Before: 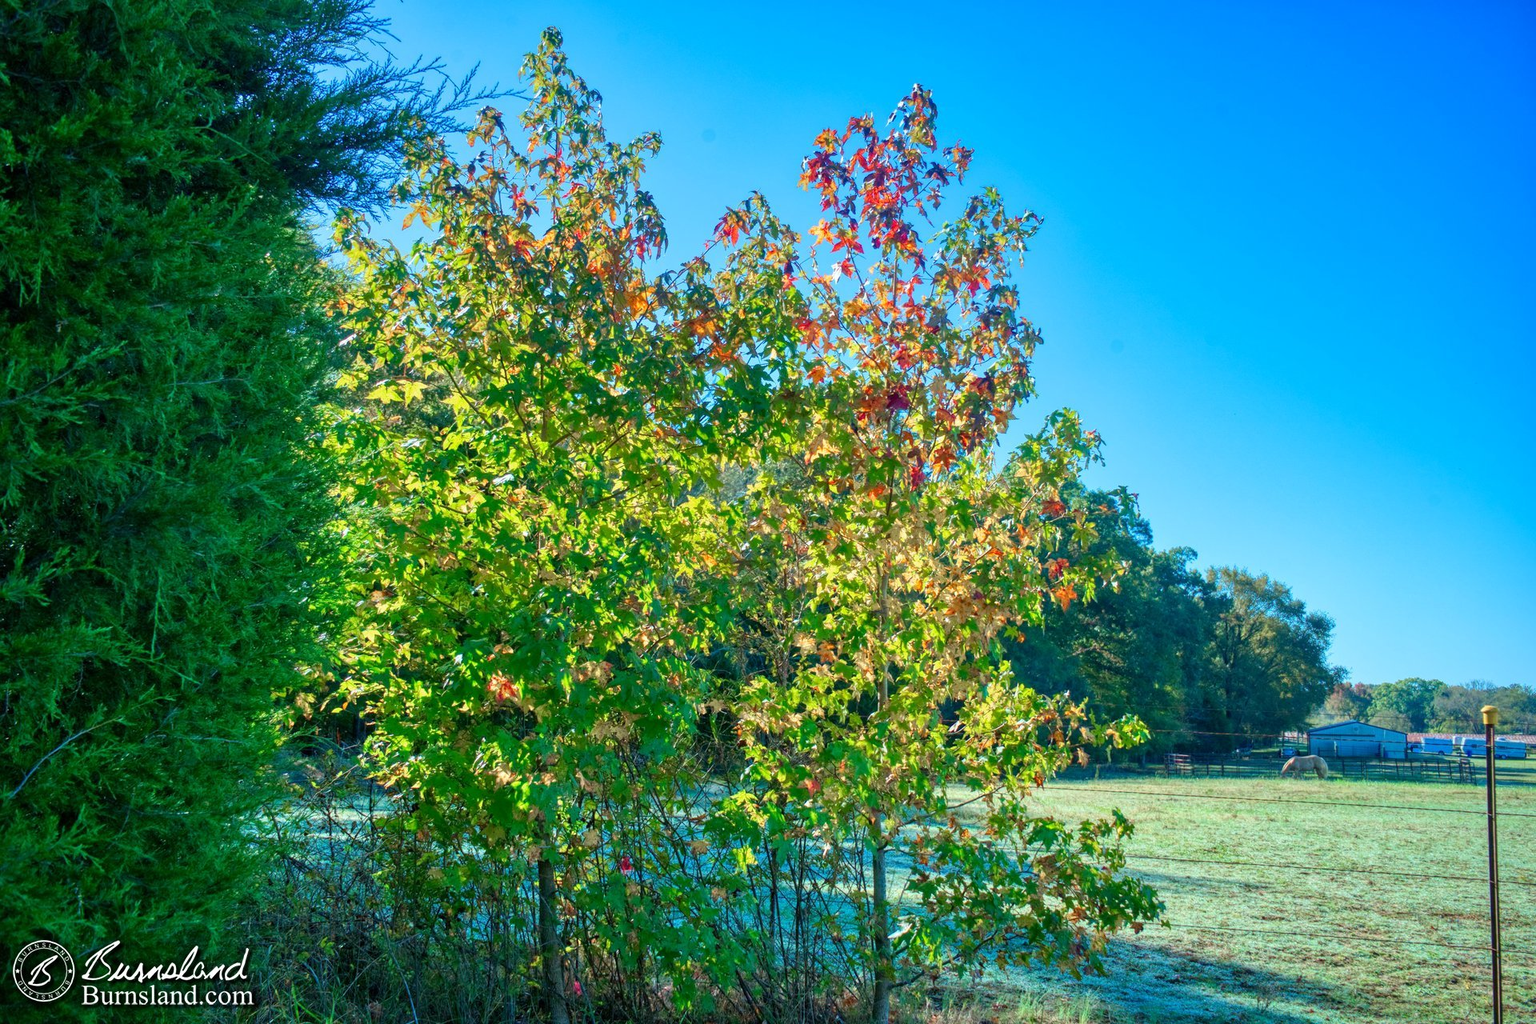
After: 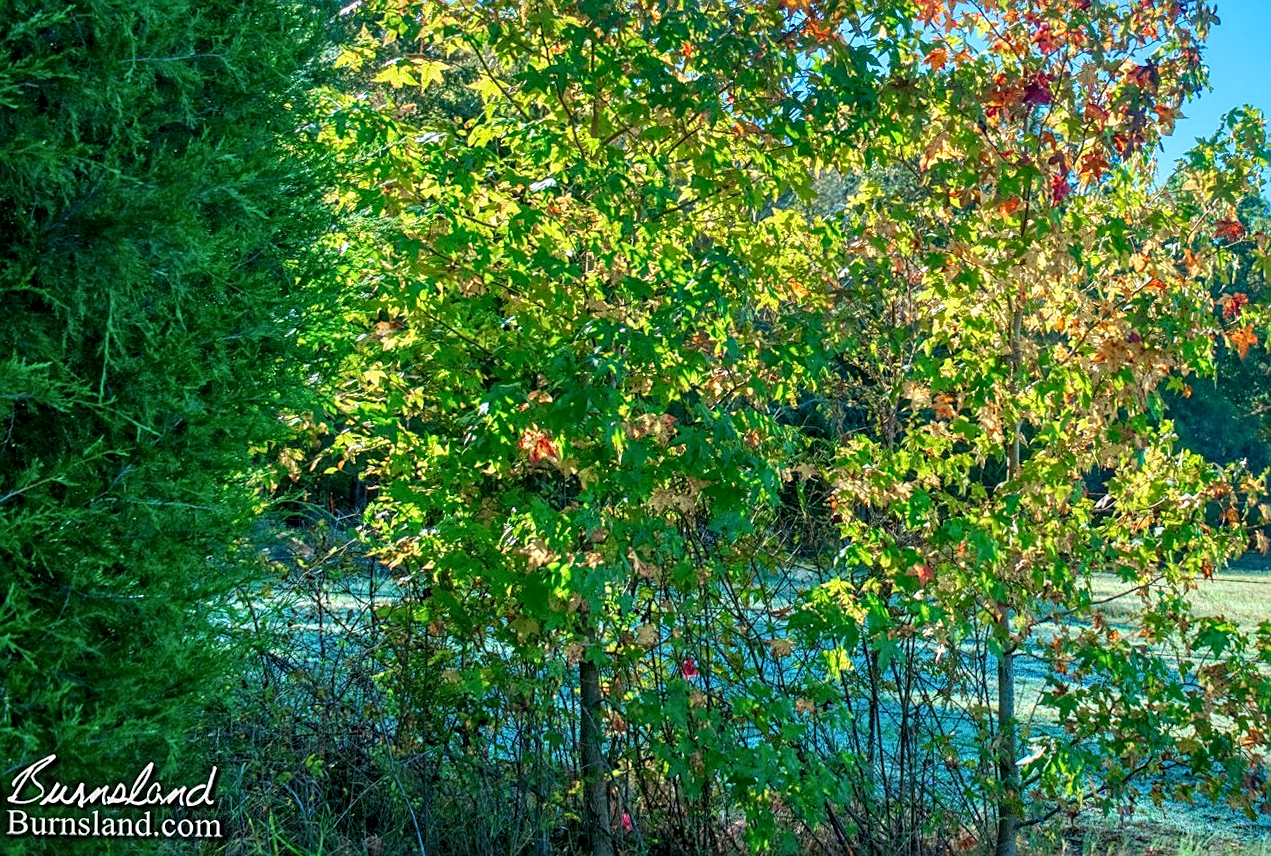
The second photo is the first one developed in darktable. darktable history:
sharpen: on, module defaults
local contrast: on, module defaults
crop and rotate: angle -0.783°, left 3.612%, top 31.683%, right 28.837%
